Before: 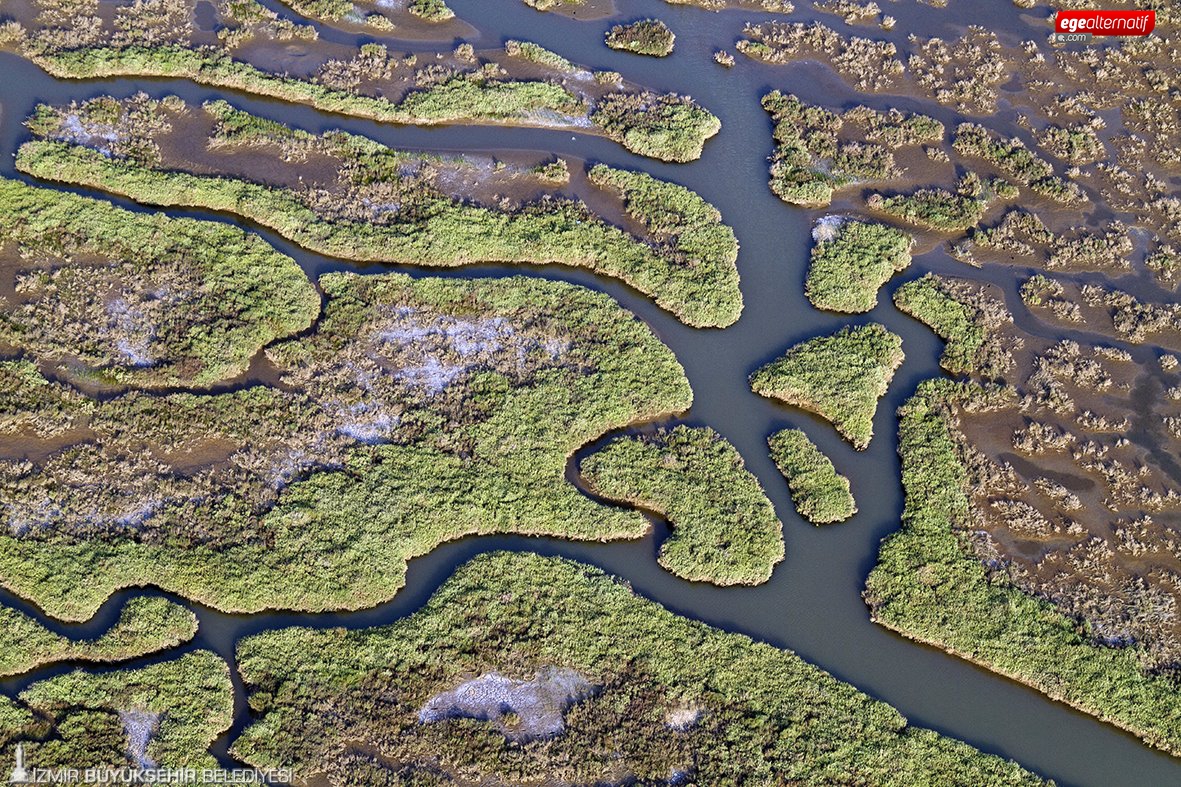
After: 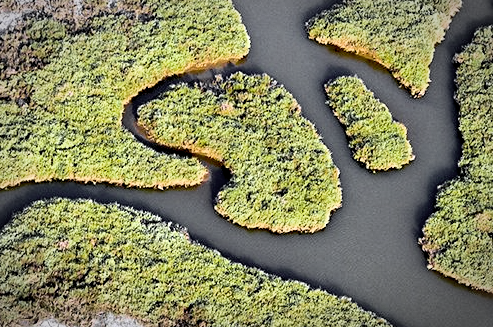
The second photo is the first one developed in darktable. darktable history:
vignetting: automatic ratio true
exposure: black level correction 0.011, exposure 0.703 EV, compensate exposure bias true, compensate highlight preservation false
crop: left 37.559%, top 44.868%, right 20.68%, bottom 13.482%
tone equalizer: -8 EV 0.055 EV, edges refinement/feathering 500, mask exposure compensation -1.57 EV, preserve details no
color balance rgb: power › hue 174.69°, highlights gain › chroma 0.186%, highlights gain › hue 329.97°, perceptual saturation grading › global saturation 0.044%, perceptual brilliance grading › global brilliance -17.507%, perceptual brilliance grading › highlights 28.424%, global vibrance 20%
contrast brightness saturation: contrast 0.204, brightness 0.167, saturation 0.22
color zones: curves: ch0 [(0.004, 0.388) (0.125, 0.392) (0.25, 0.404) (0.375, 0.5) (0.5, 0.5) (0.625, 0.5) (0.75, 0.5) (0.875, 0.5)]; ch1 [(0, 0.5) (0.125, 0.5) (0.25, 0.5) (0.375, 0.124) (0.524, 0.124) (0.645, 0.128) (0.789, 0.132) (0.914, 0.096) (0.998, 0.068)]
shadows and highlights: shadows -20.59, white point adjustment -1.85, highlights -34.94
